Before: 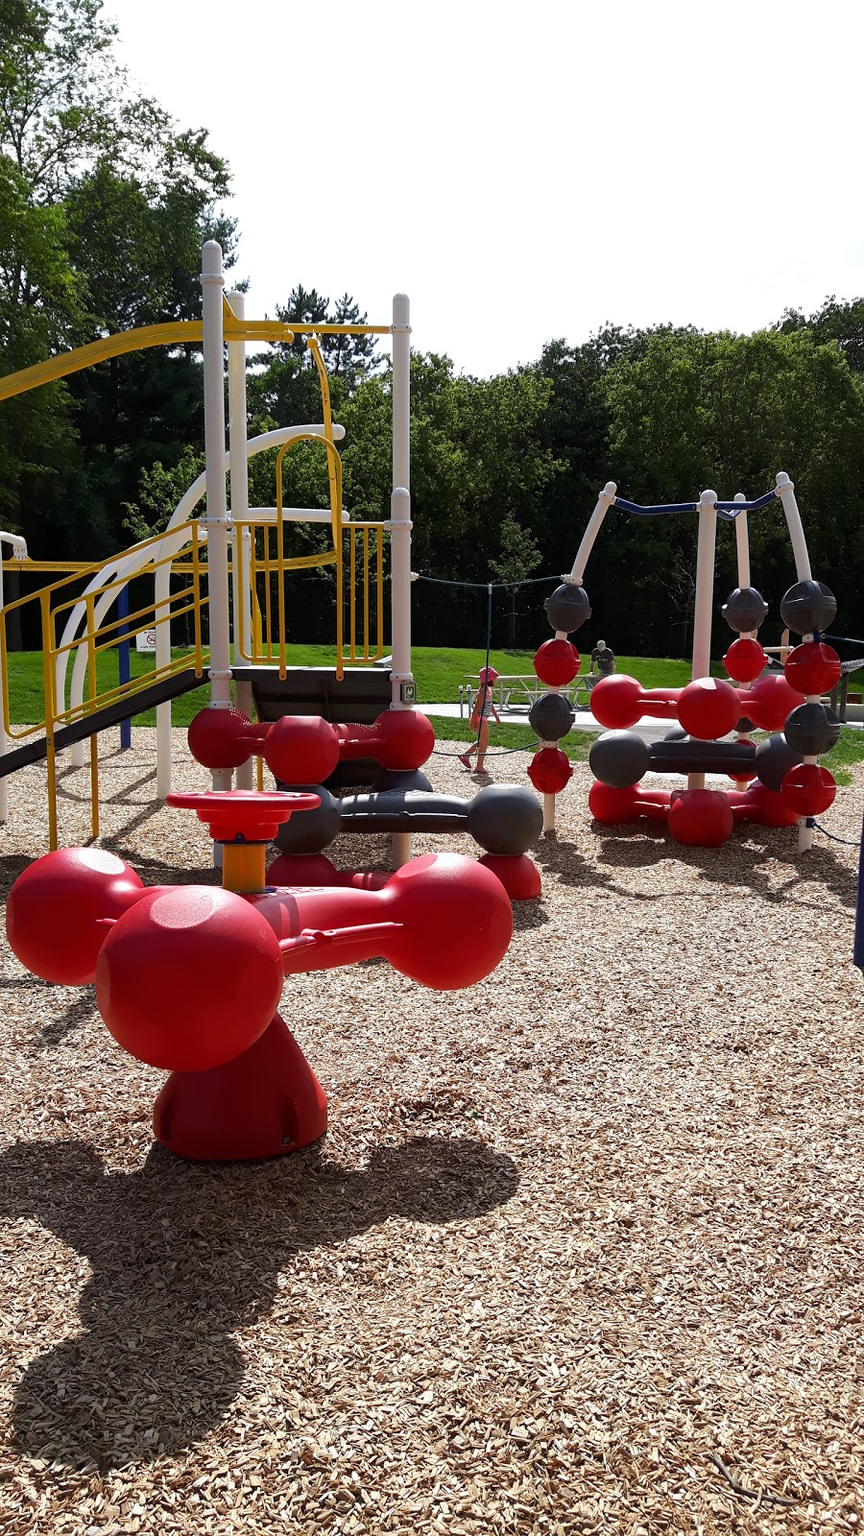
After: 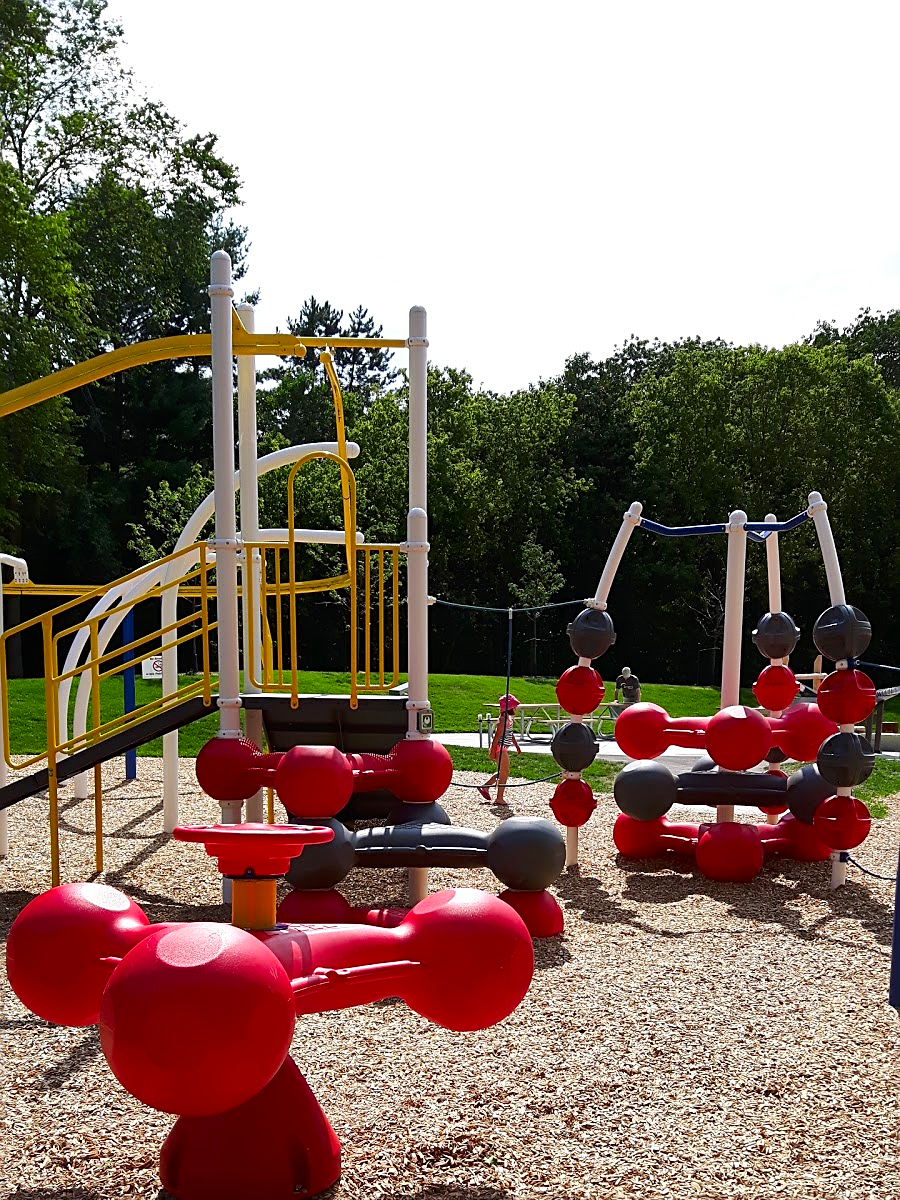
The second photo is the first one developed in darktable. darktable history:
crop: bottom 24.978%
sharpen: on, module defaults
contrast brightness saturation: contrast 0.092, saturation 0.283
shadows and highlights: shadows 24.79, highlights -47.98, soften with gaussian
